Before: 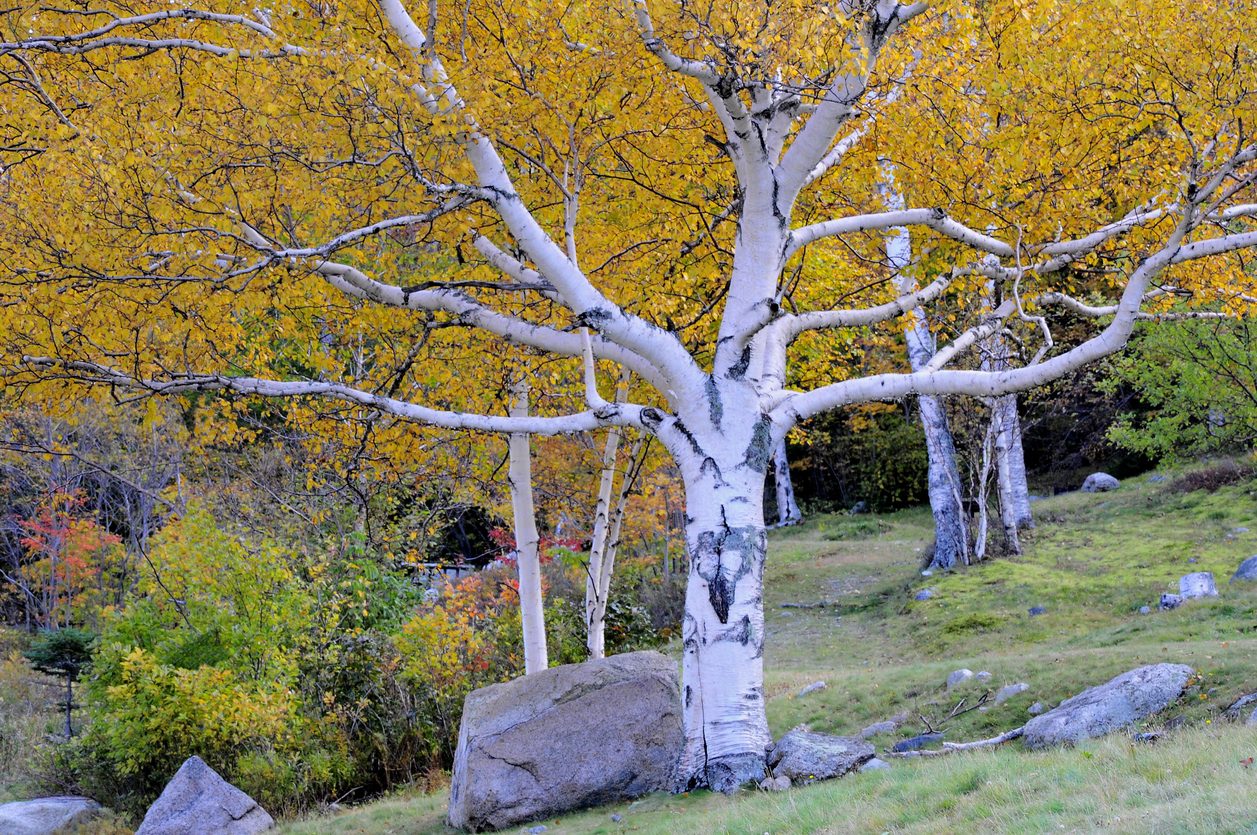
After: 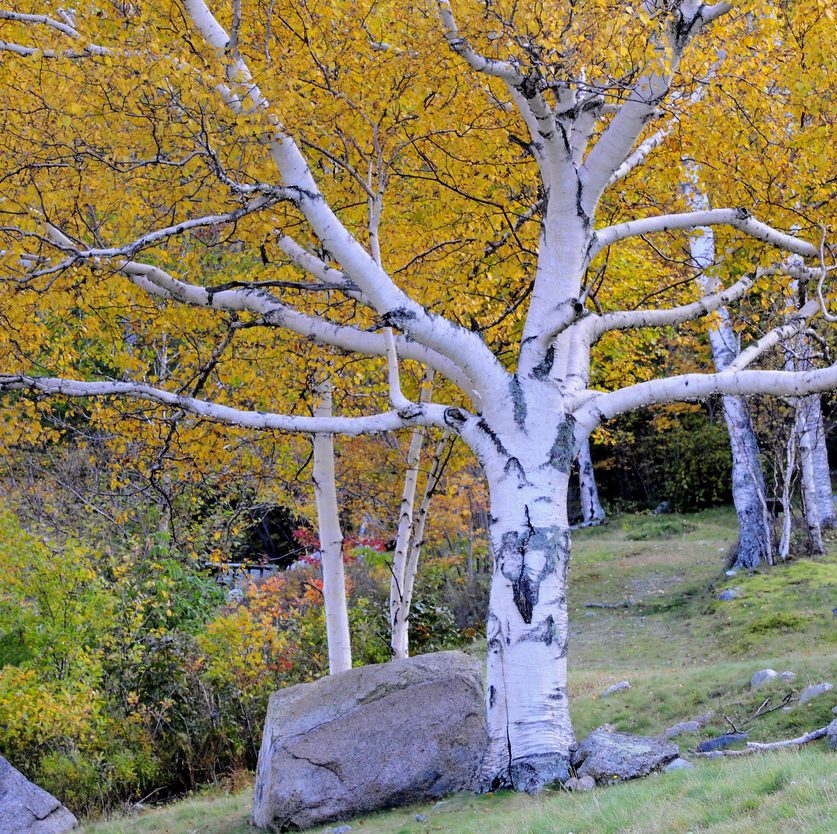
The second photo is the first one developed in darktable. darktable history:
crop and rotate: left 15.596%, right 17.763%
